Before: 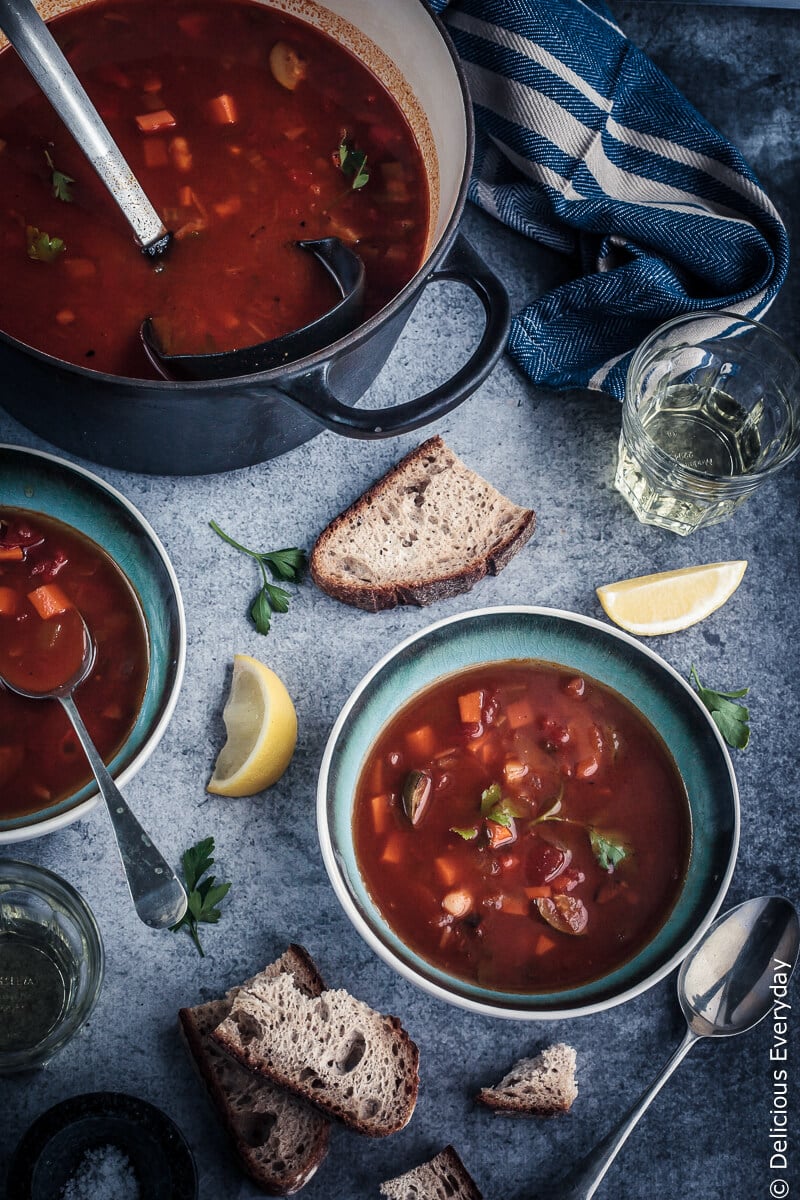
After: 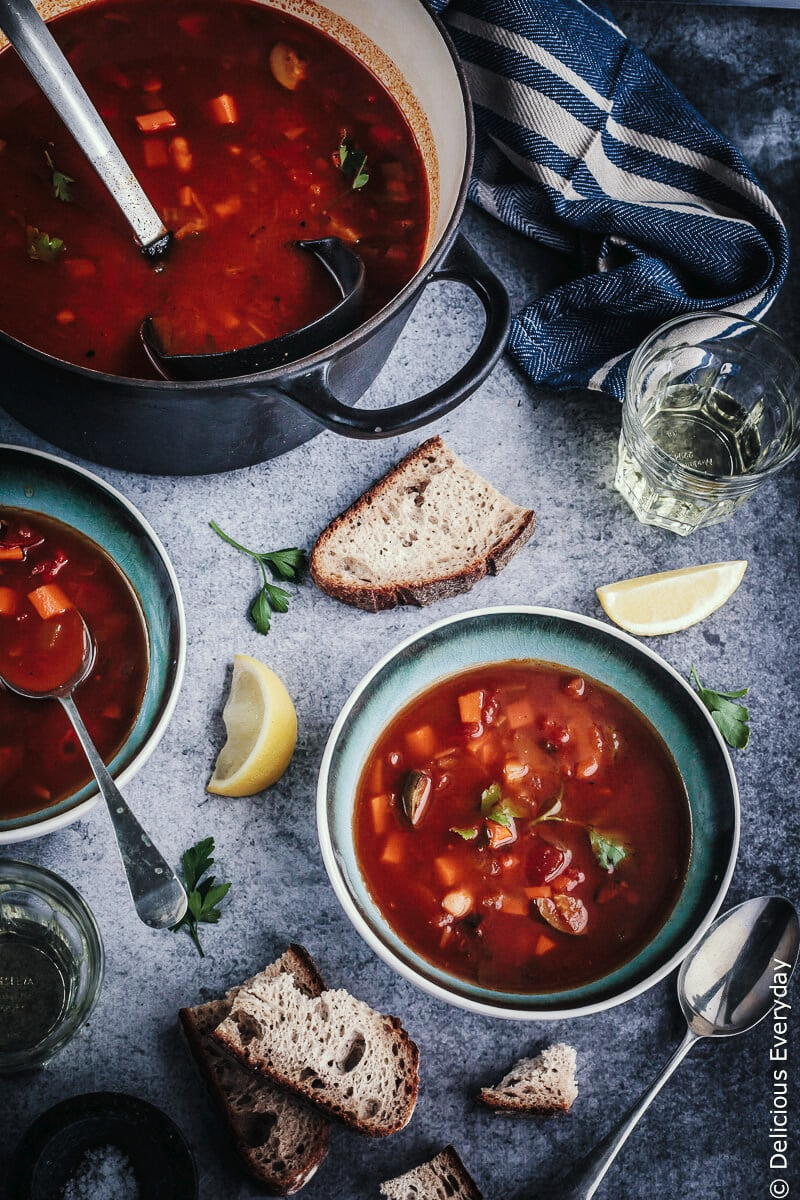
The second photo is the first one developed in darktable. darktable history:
tone curve: curves: ch0 [(0, 0) (0.003, 0.02) (0.011, 0.023) (0.025, 0.028) (0.044, 0.045) (0.069, 0.063) (0.1, 0.09) (0.136, 0.122) (0.177, 0.166) (0.224, 0.223) (0.277, 0.297) (0.335, 0.384) (0.399, 0.461) (0.468, 0.549) (0.543, 0.632) (0.623, 0.705) (0.709, 0.772) (0.801, 0.844) (0.898, 0.91) (1, 1)], preserve colors none
color look up table: target L [93.54, 89.55, 88.99, 88.02, 73.59, 65.52, 66, 64.76, 55.34, 44.62, 28.21, 23.25, 3.373, 200.99, 85.73, 77.24, 73.12, 61.08, 59.39, 57.73, 53.04, 48.91, 41.16, 34.12, 33.16, 27.56, 95.52, 80.85, 77.95, 67.95, 70.39, 55.39, 56.82, 66.47, 55.19, 47.19, 43.57, 37.62, 40.29, 35.19, 15.11, 5.233, 91.09, 83.19, 77.98, 63.92, 60.7, 38.52, 34.37], target a [-24.35, -17.43, -50.6, -57.41, -46.65, -25.04, -69.8, -33.05, -39.13, -41.42, -24.06, -23.47, -6.555, 0, 14.08, 10.65, 27.34, 0.707, 48.46, 65.26, 68.09, 26.01, 28.03, 22.99, 45.47, 40.22, 1.467, 16.98, 21.21, 50.93, 43.45, 11.45, 76.44, 62.08, 15.61, 17.26, 66.28, 42.1, 53.44, 38.76, 22.65, 17.42, -10.54, -46.72, -30.61, -11.65, -13.91, -2.59, -6.158], target b [25.73, 71.46, 64.66, 16.27, 6.501, 63.64, 61.47, 34.84, 9.251, 39.68, 29.33, 27.26, 3.081, -0.001, 7.734, 78.97, 52.26, 30.26, 17.03, 22.69, 54.24, 34.23, 41.72, 22.73, 12.41, 34.65, 0.555, -10.96, -26.1, -17.91, -41.11, -36.7, -21.41, -46.83, 0.588, -56.46, -0.403, -13.1, -40.03, -67.06, -34.23, -3.87, -4.908, -17.26, -30.83, -15.96, -46.09, -29.1, 1.324], num patches 49
